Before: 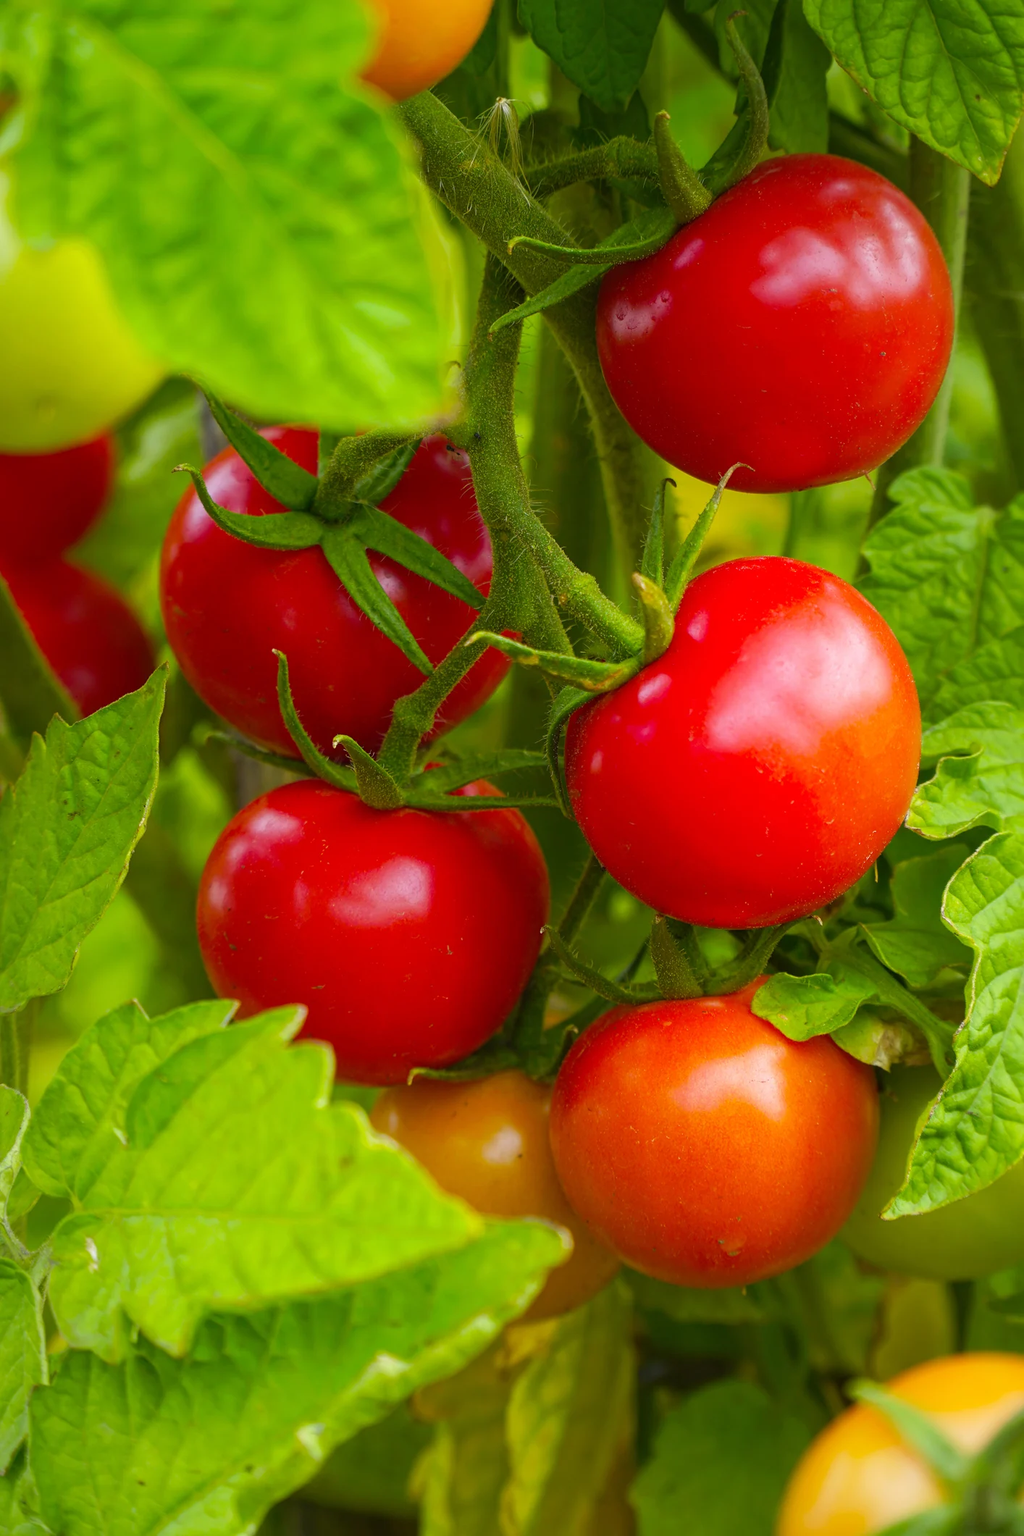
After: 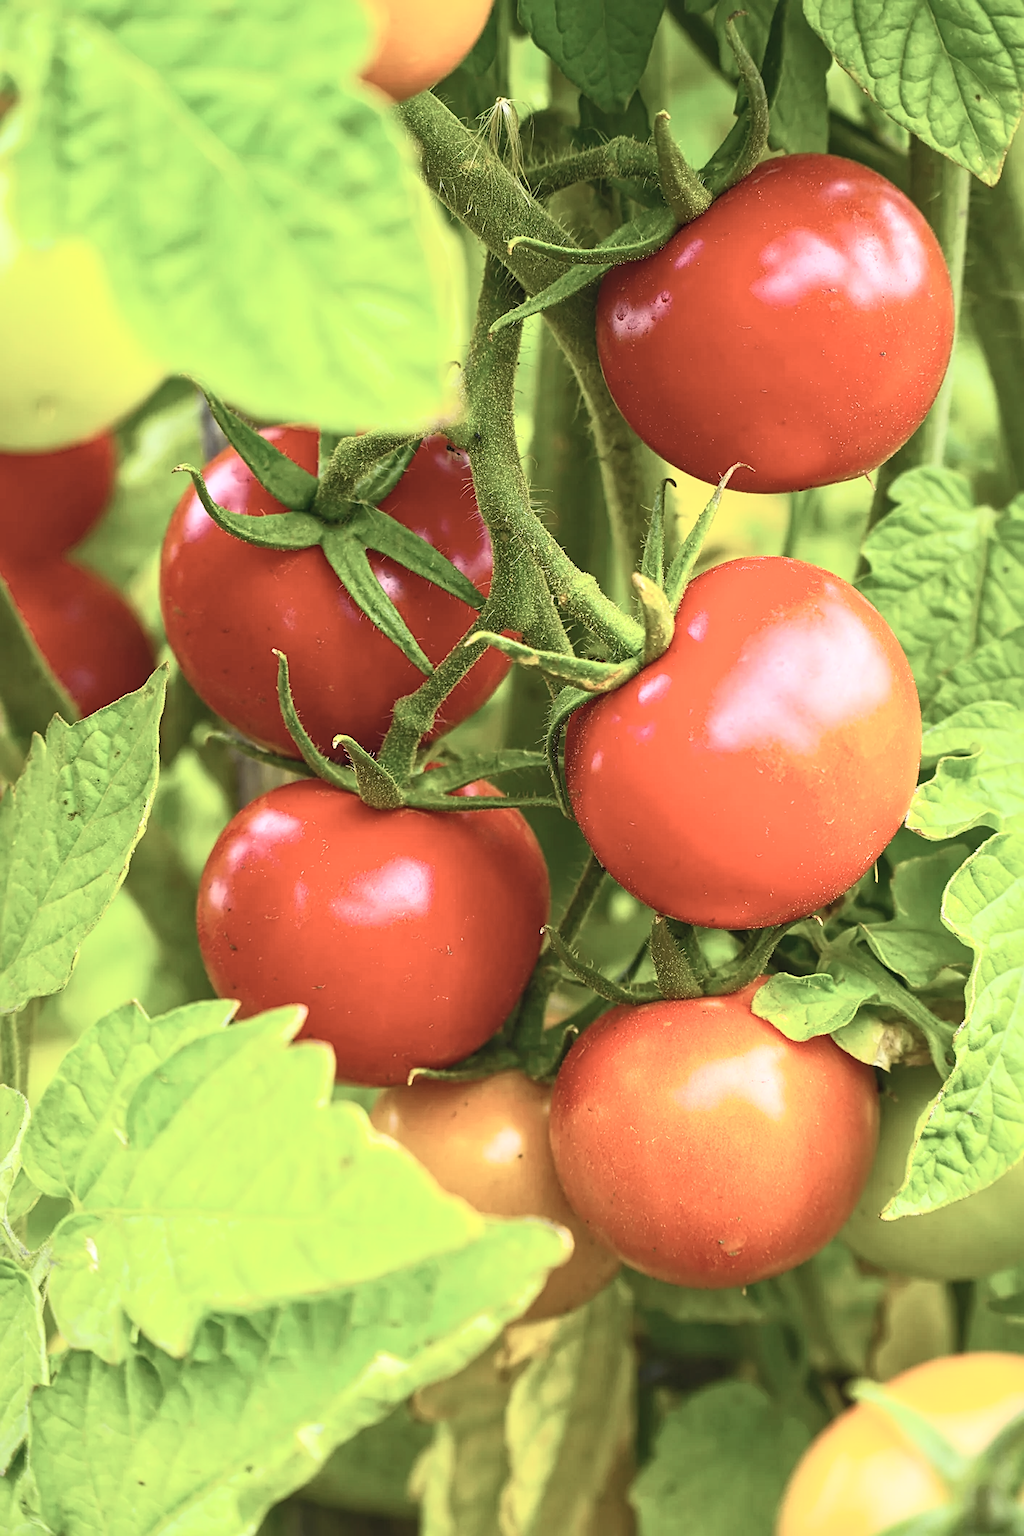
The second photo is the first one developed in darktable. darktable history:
sharpen: on, module defaults
local contrast: mode bilateral grid, contrast 29, coarseness 26, midtone range 0.2
contrast brightness saturation: contrast 0.437, brightness 0.562, saturation -0.202
